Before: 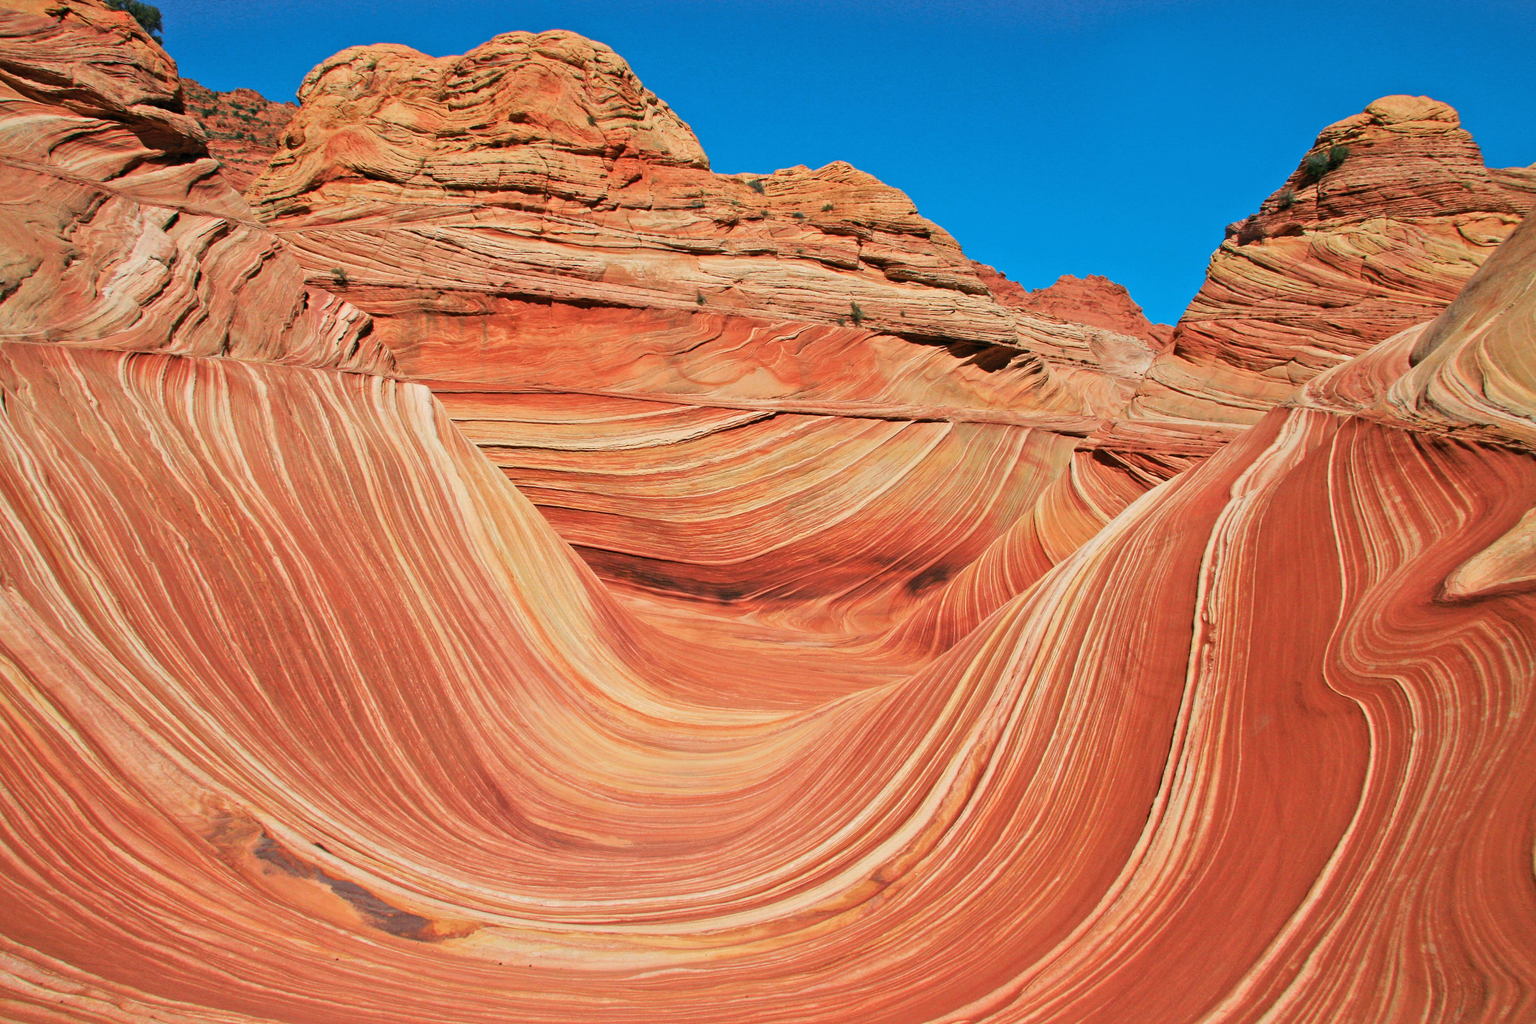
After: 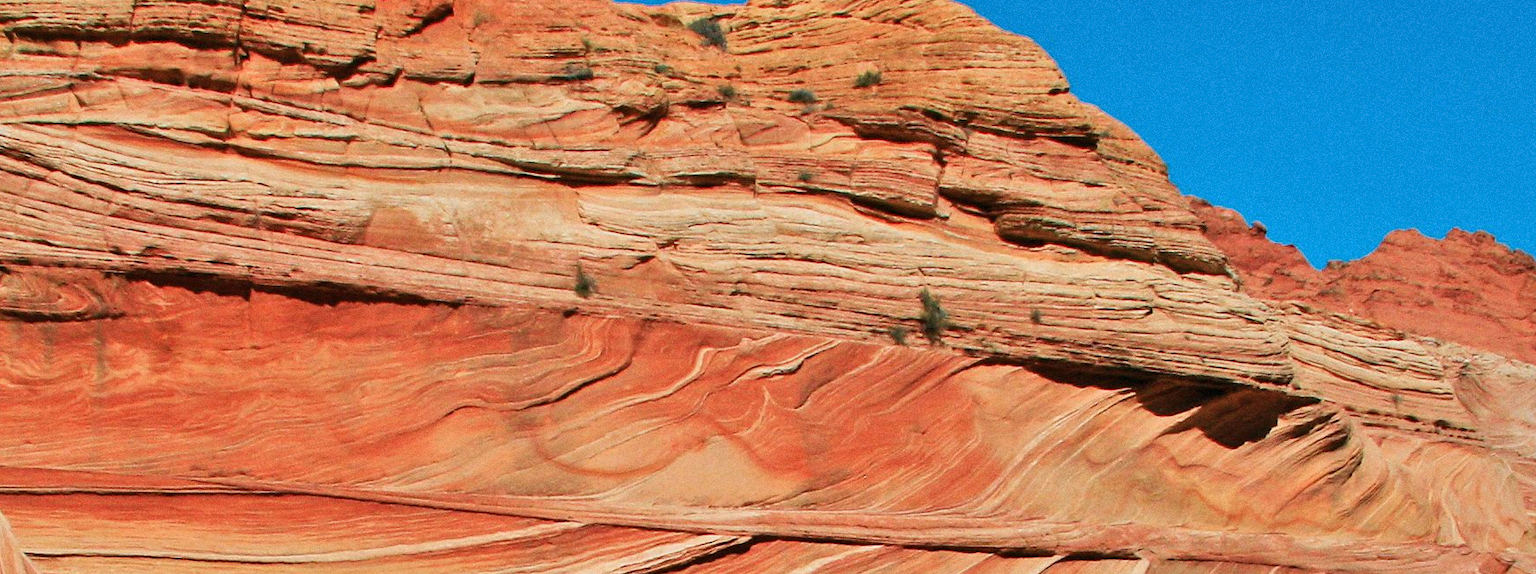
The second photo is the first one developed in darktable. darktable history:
shadows and highlights: shadows 75, highlights -25, soften with gaussian
grain: on, module defaults
crop: left 28.64%, top 16.832%, right 26.637%, bottom 58.055%
